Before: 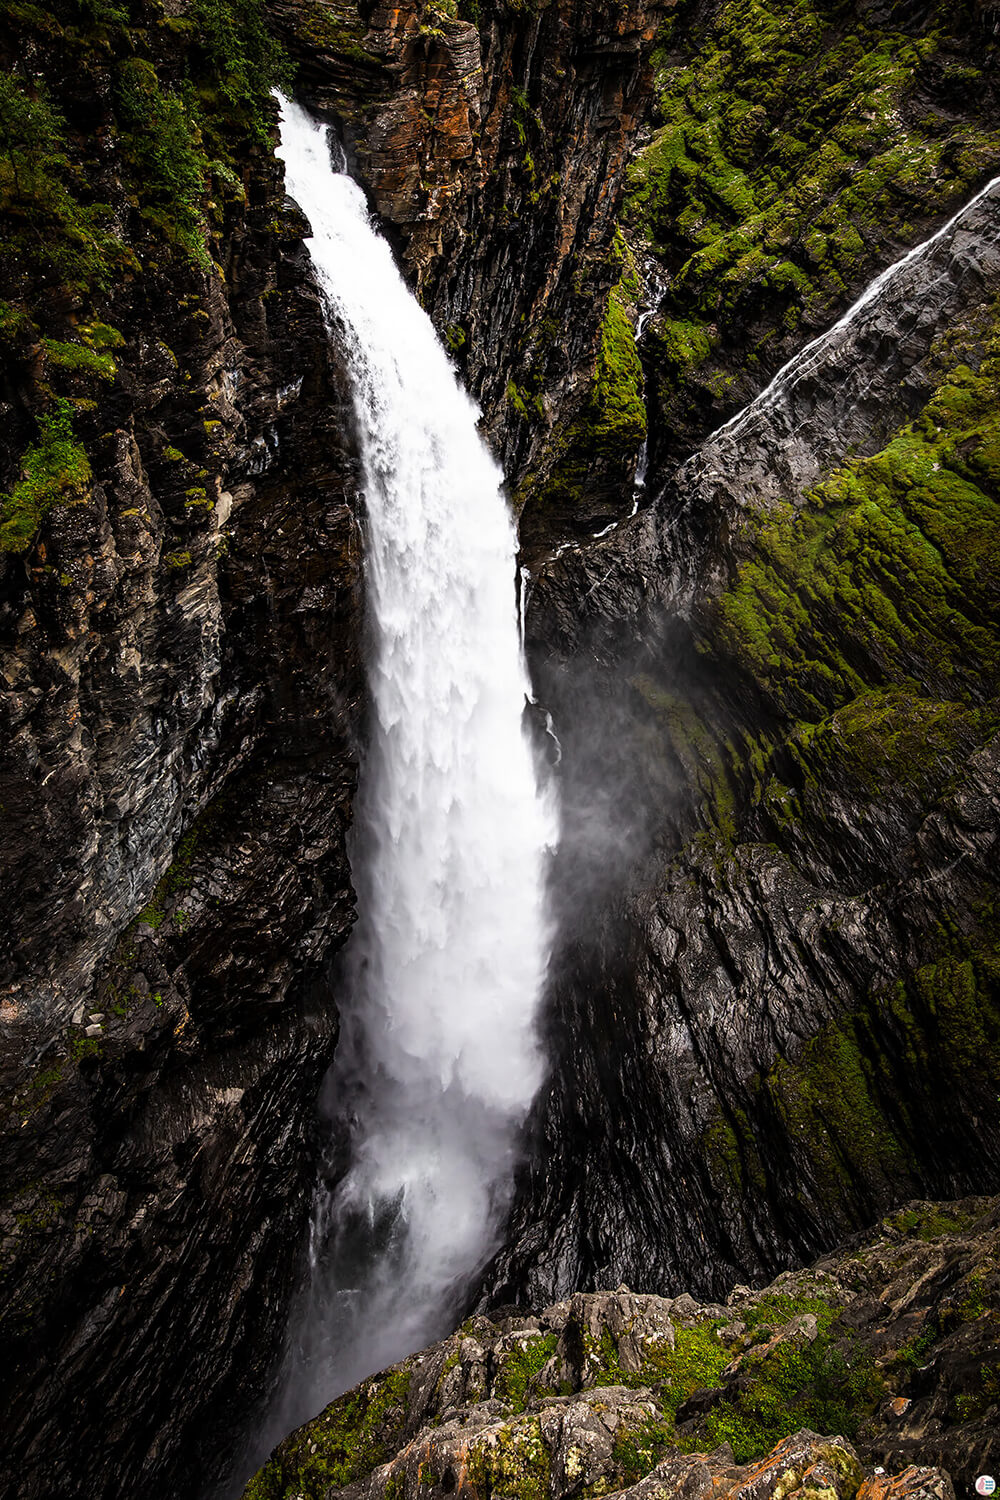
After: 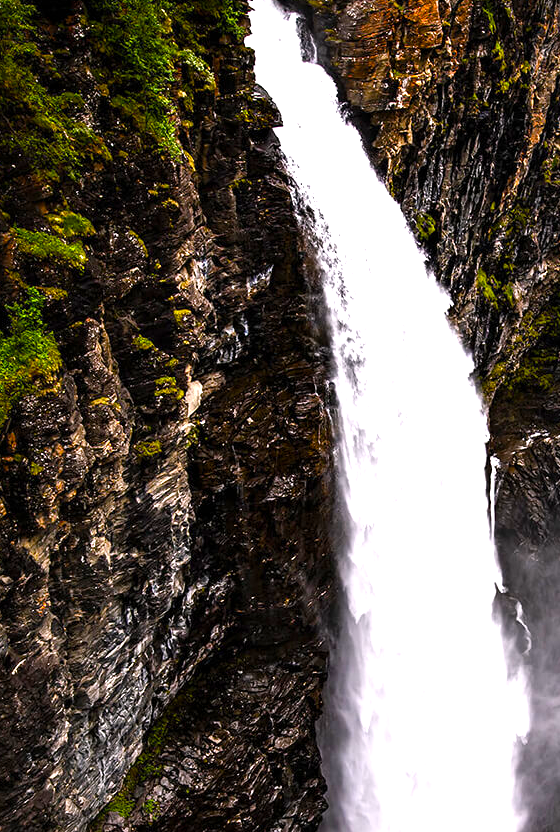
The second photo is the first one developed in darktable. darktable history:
crop and rotate: left 3.047%, top 7.498%, right 40.901%, bottom 37.023%
exposure: exposure 0.568 EV, compensate highlight preservation false
color balance rgb: highlights gain › chroma 1.481%, highlights gain › hue 309.17°, perceptual saturation grading › global saturation 24.145%, perceptual saturation grading › highlights -23.431%, perceptual saturation grading › mid-tones 24.628%, perceptual saturation grading › shadows 41.139%, perceptual brilliance grading › highlights 9.437%, perceptual brilliance grading › mid-tones 5.509%
